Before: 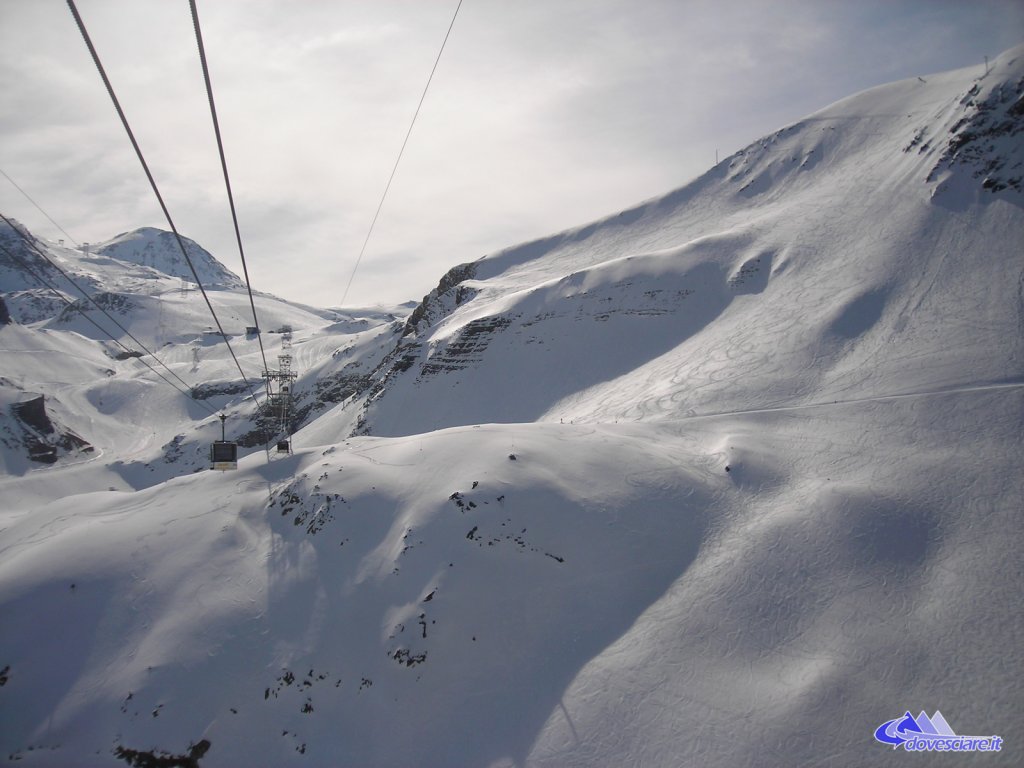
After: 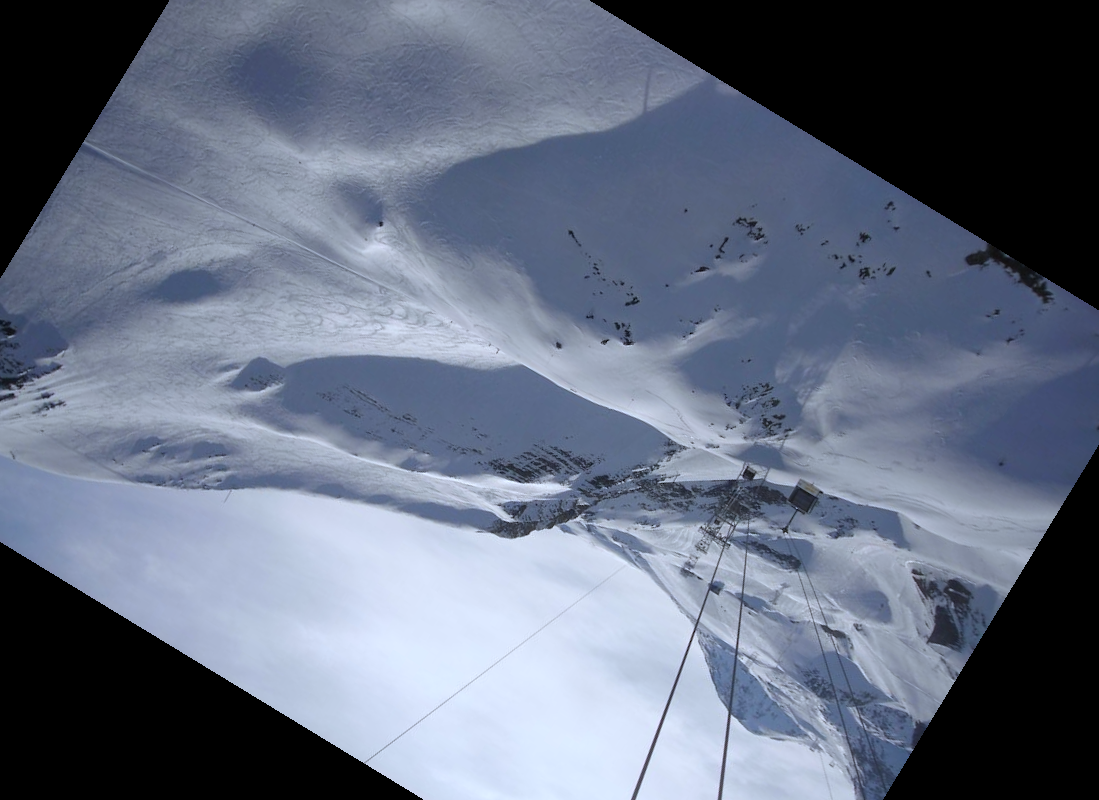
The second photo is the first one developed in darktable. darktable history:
white balance: red 0.931, blue 1.11
crop and rotate: angle 148.68°, left 9.111%, top 15.603%, right 4.588%, bottom 17.041%
